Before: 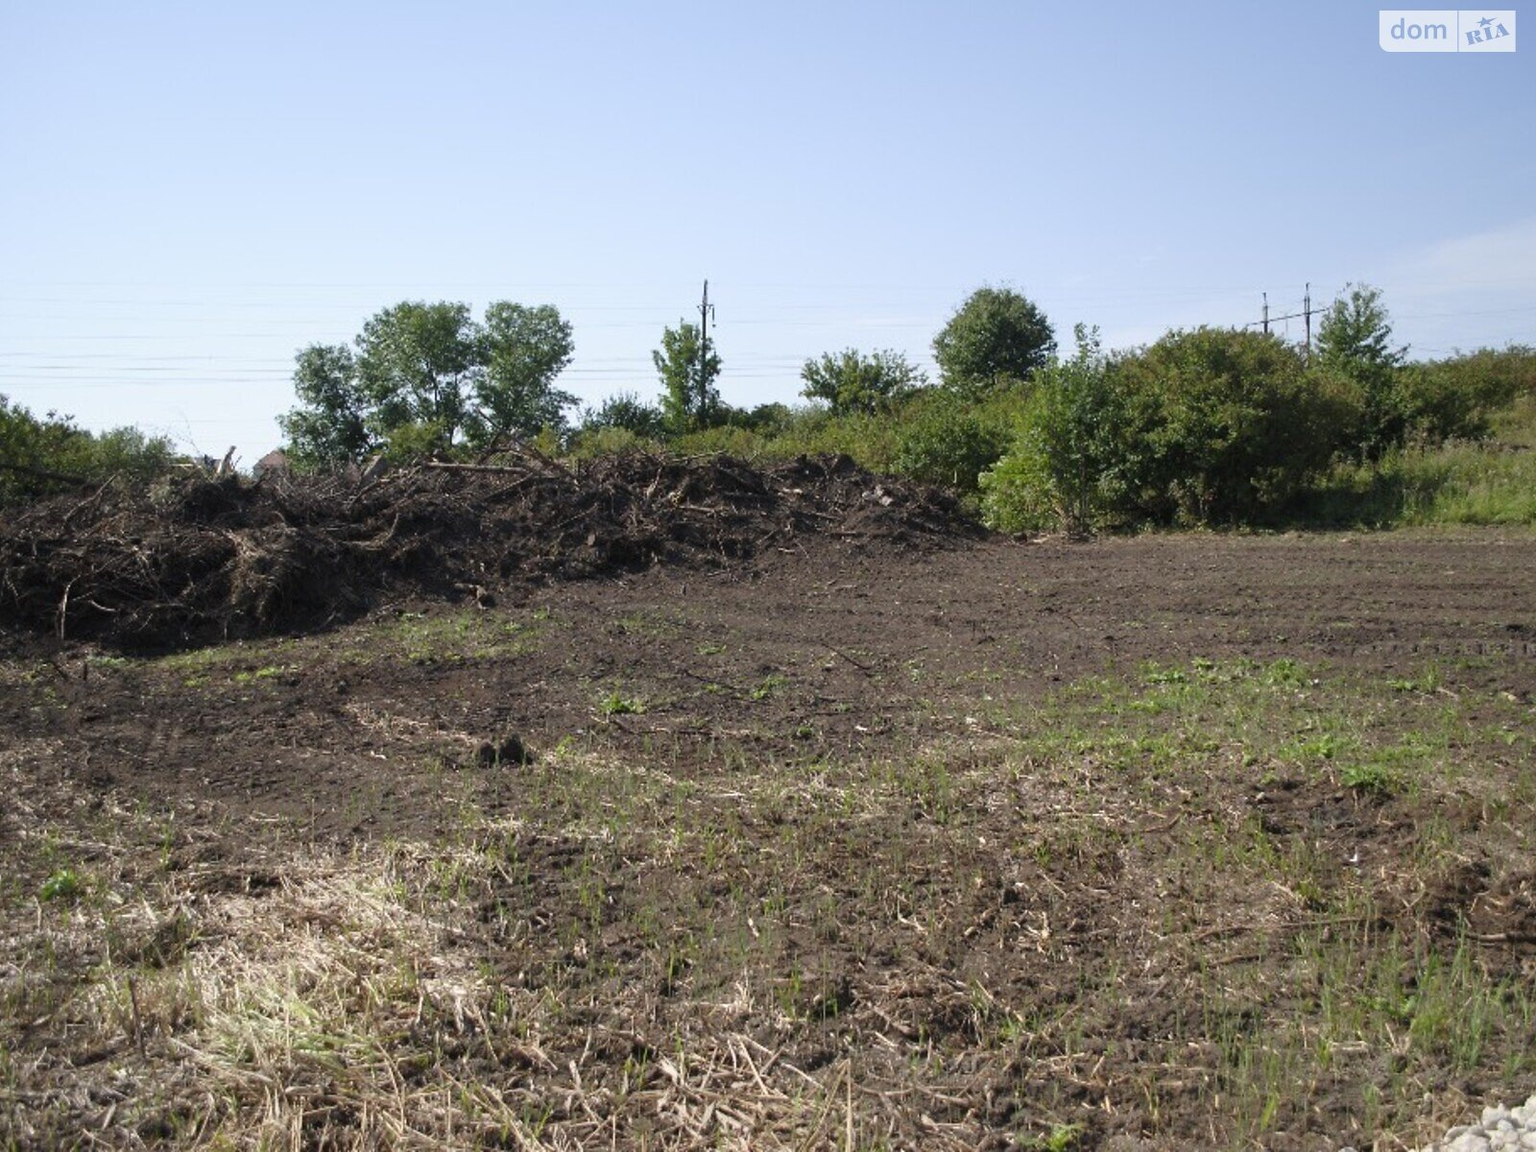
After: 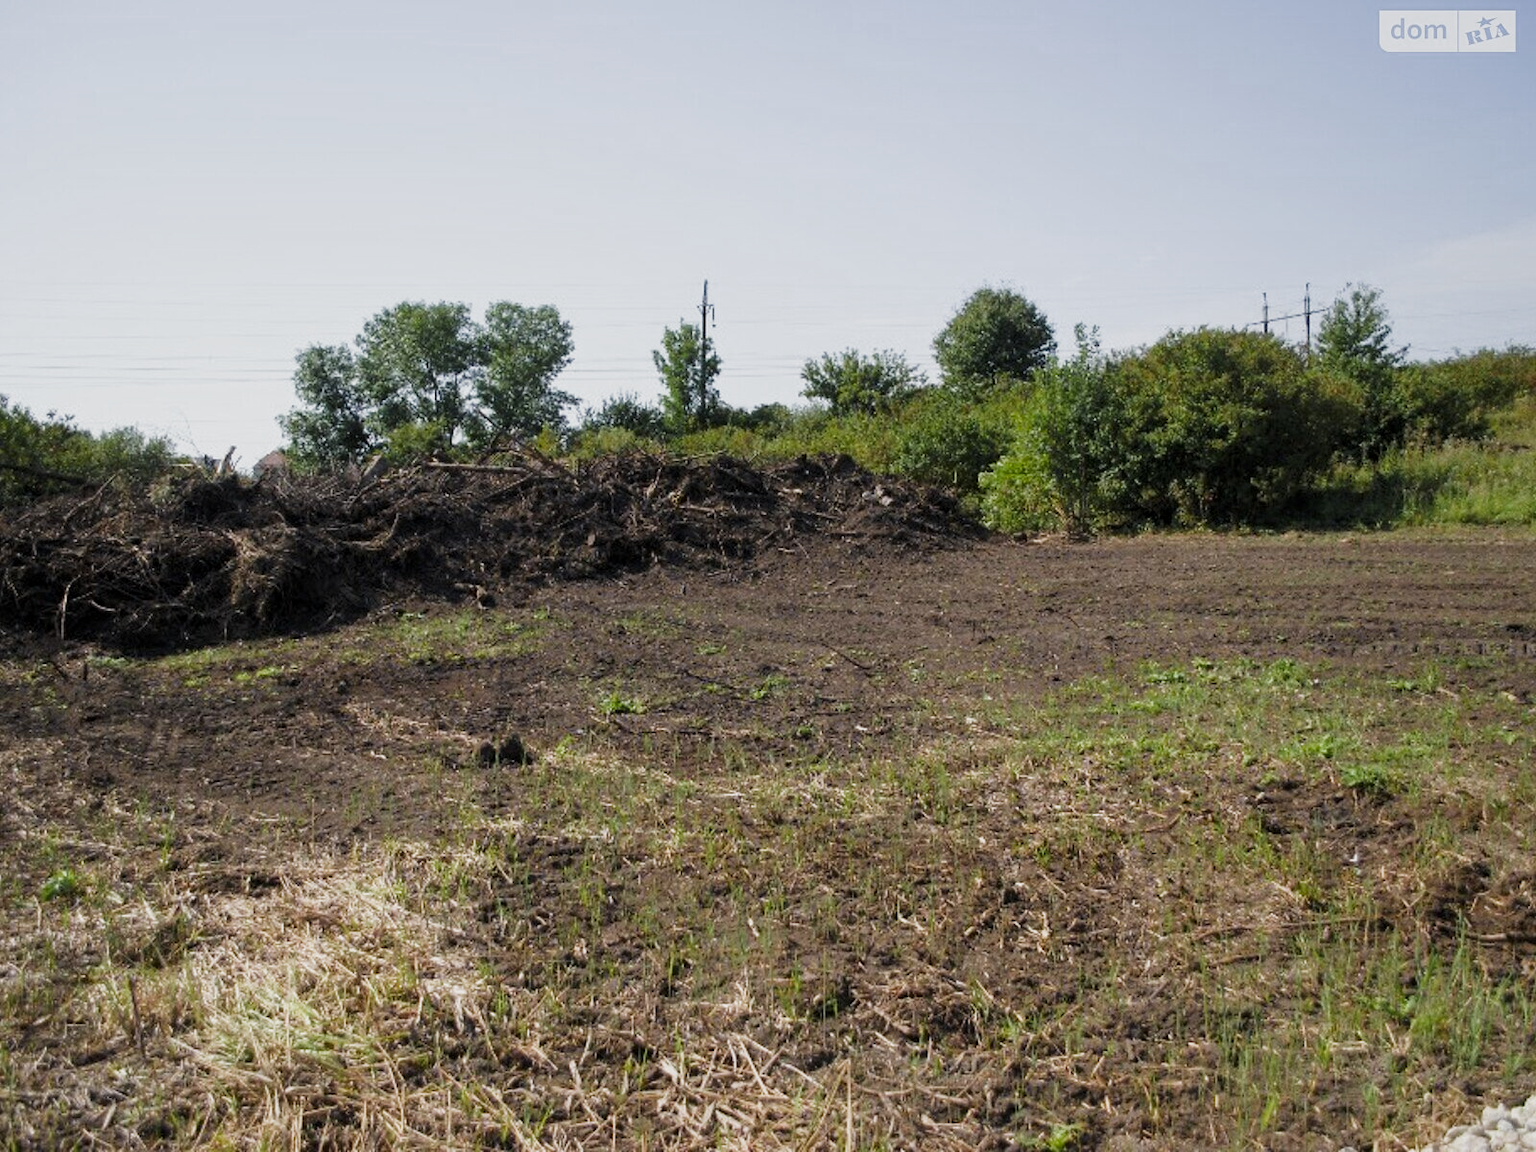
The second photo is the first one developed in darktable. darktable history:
filmic rgb: black relative exposure -9.52 EV, white relative exposure 3.02 EV, hardness 6.17, color science v5 (2021), contrast in shadows safe, contrast in highlights safe
local contrast: highlights 107%, shadows 103%, detail 119%, midtone range 0.2
color zones: curves: ch0 [(0.224, 0.526) (0.75, 0.5)]; ch1 [(0.055, 0.526) (0.224, 0.761) (0.377, 0.526) (0.75, 0.5)]
